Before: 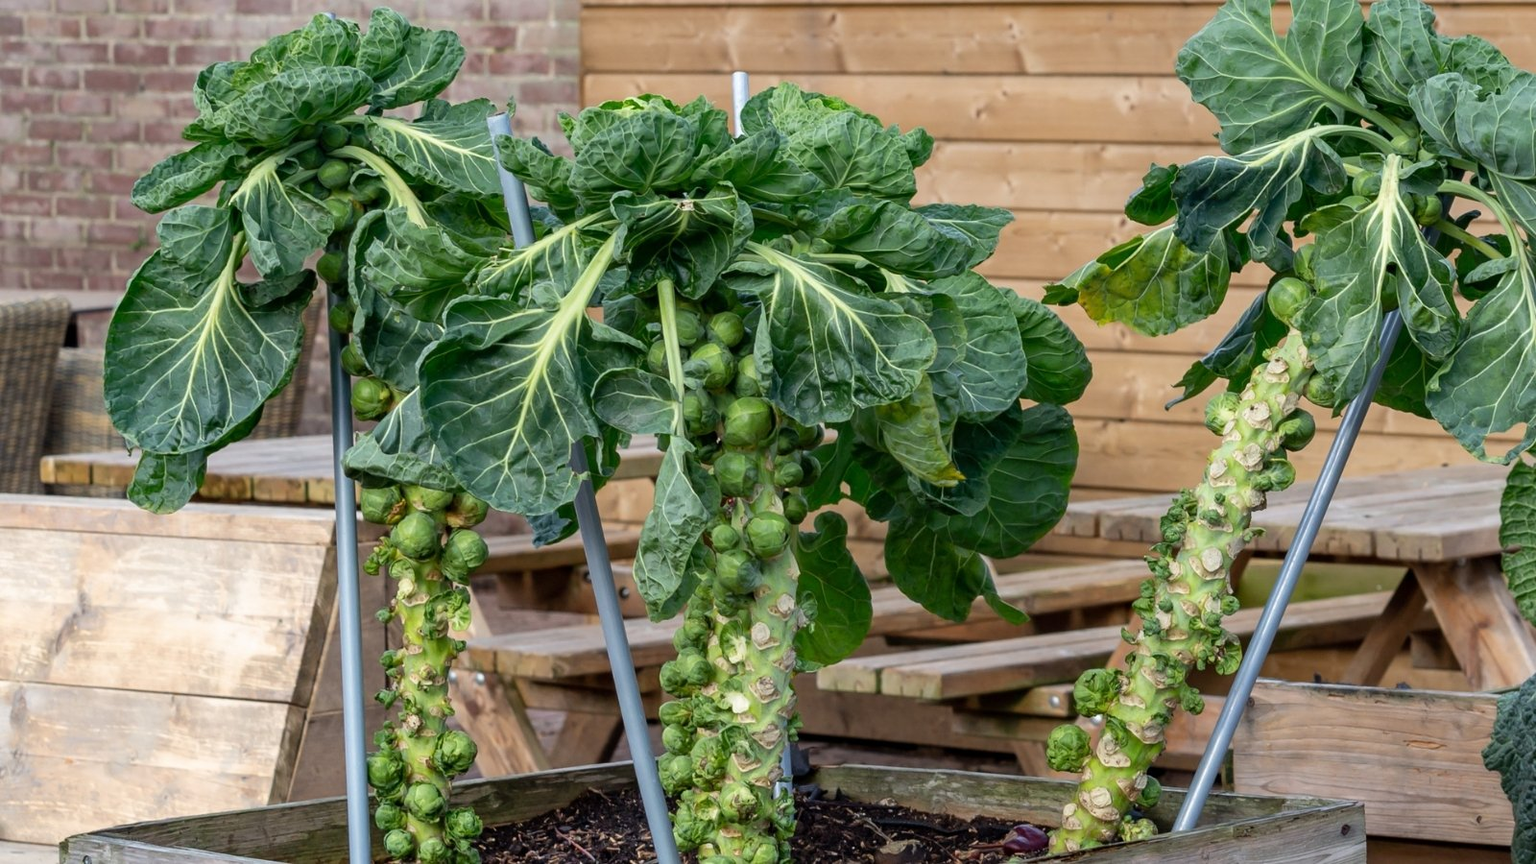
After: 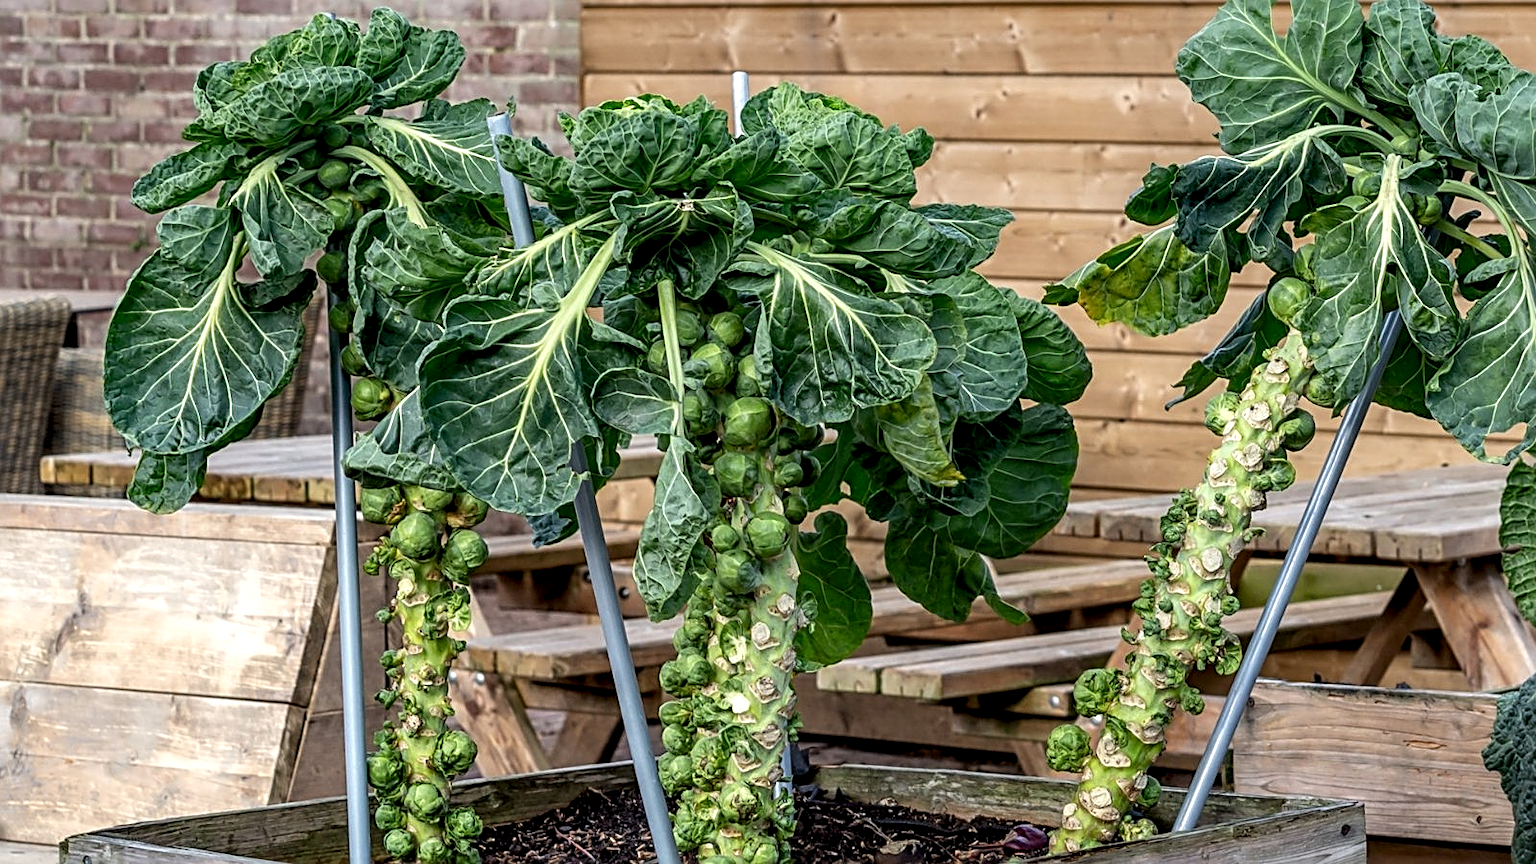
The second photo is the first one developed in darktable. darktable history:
local contrast: detail 150%
sharpen: radius 2.536, amount 0.618
